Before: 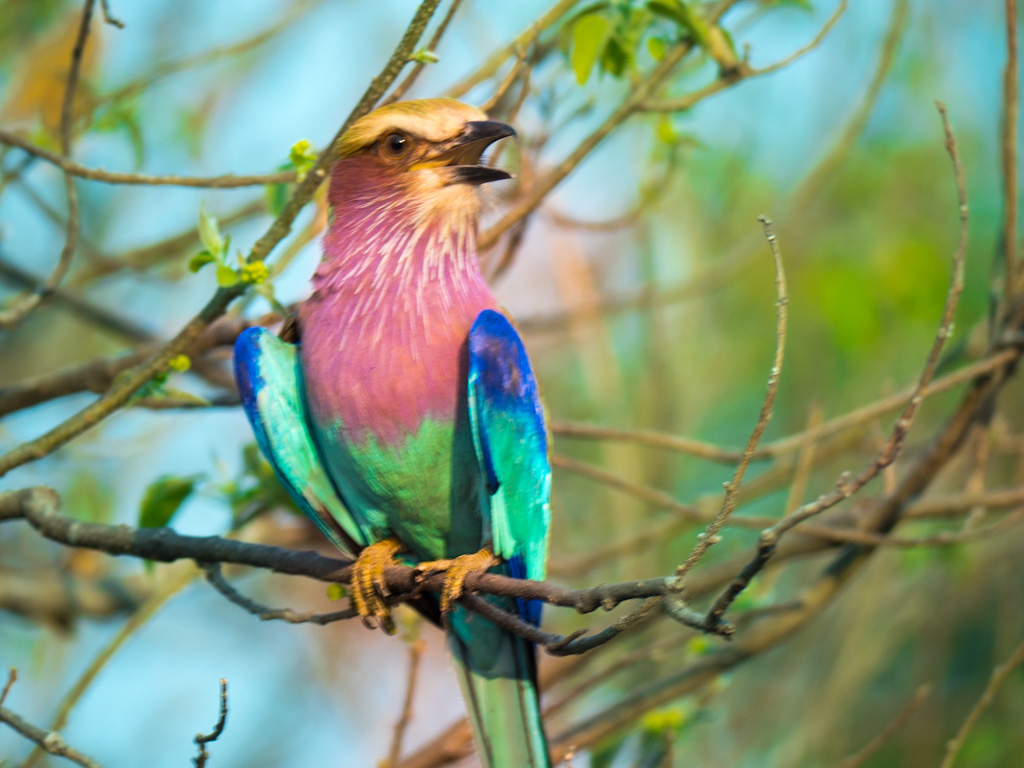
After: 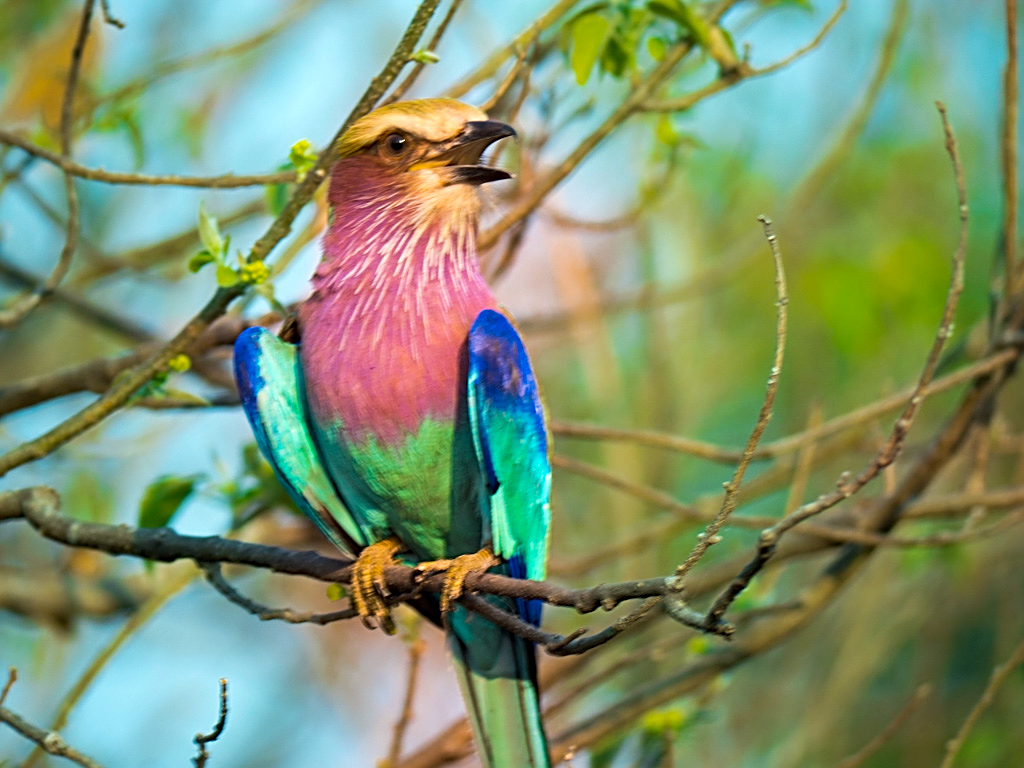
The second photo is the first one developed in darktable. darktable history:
sharpen: radius 2.765
haze removal: compatibility mode true, adaptive false
